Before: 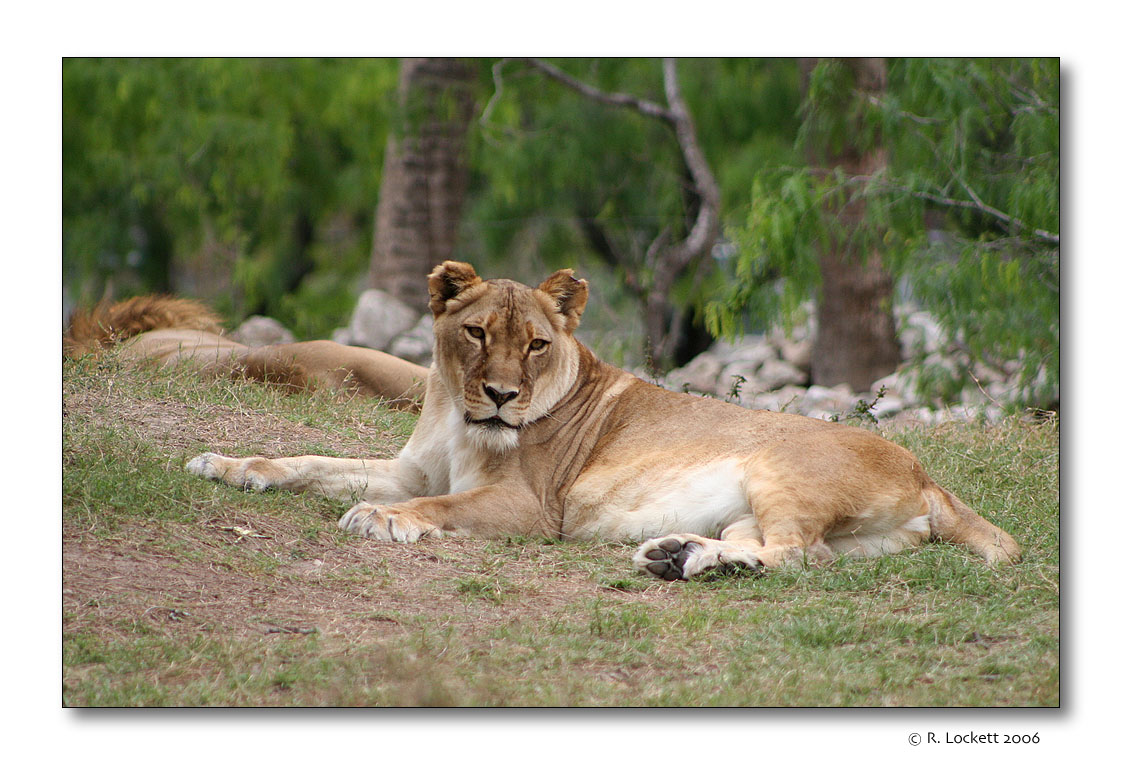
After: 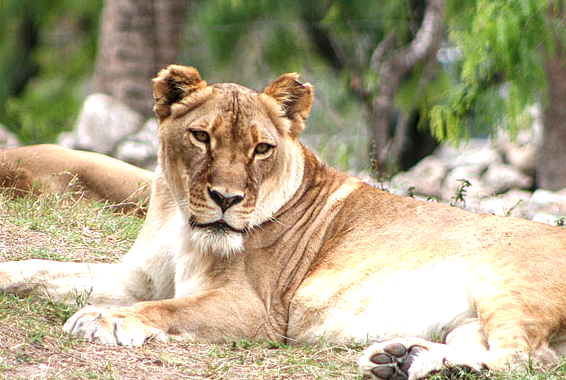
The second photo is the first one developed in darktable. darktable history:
crop: left 24.532%, top 25.503%, right 25.064%, bottom 25.114%
local contrast: on, module defaults
exposure: black level correction 0, exposure 0.896 EV, compensate exposure bias true, compensate highlight preservation false
